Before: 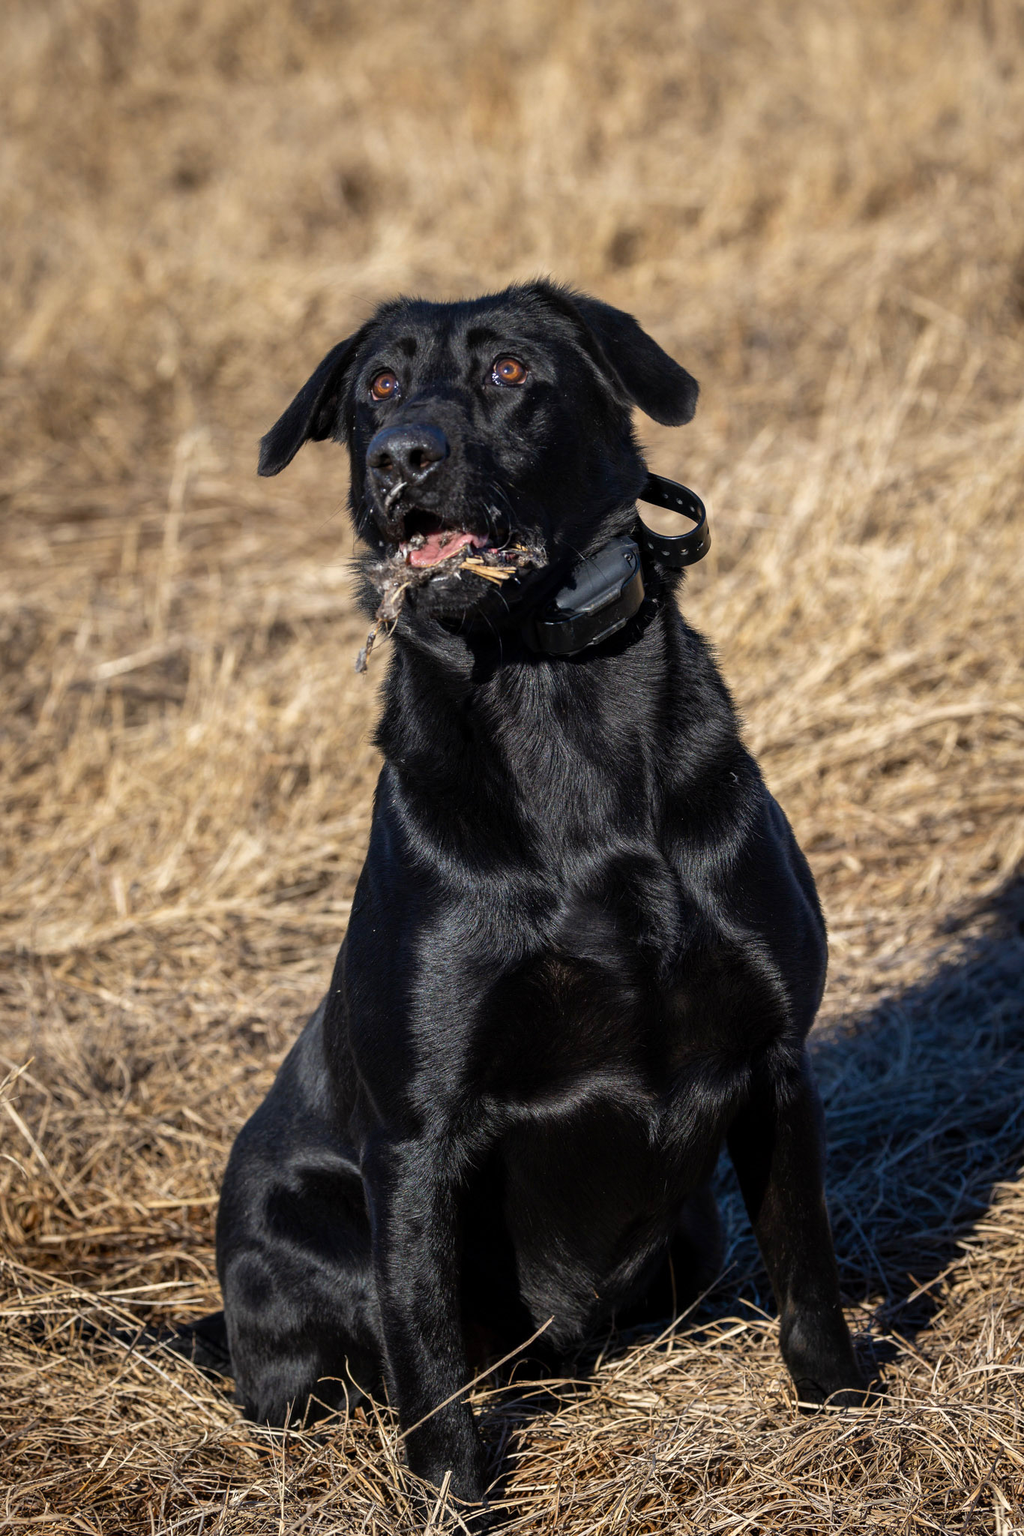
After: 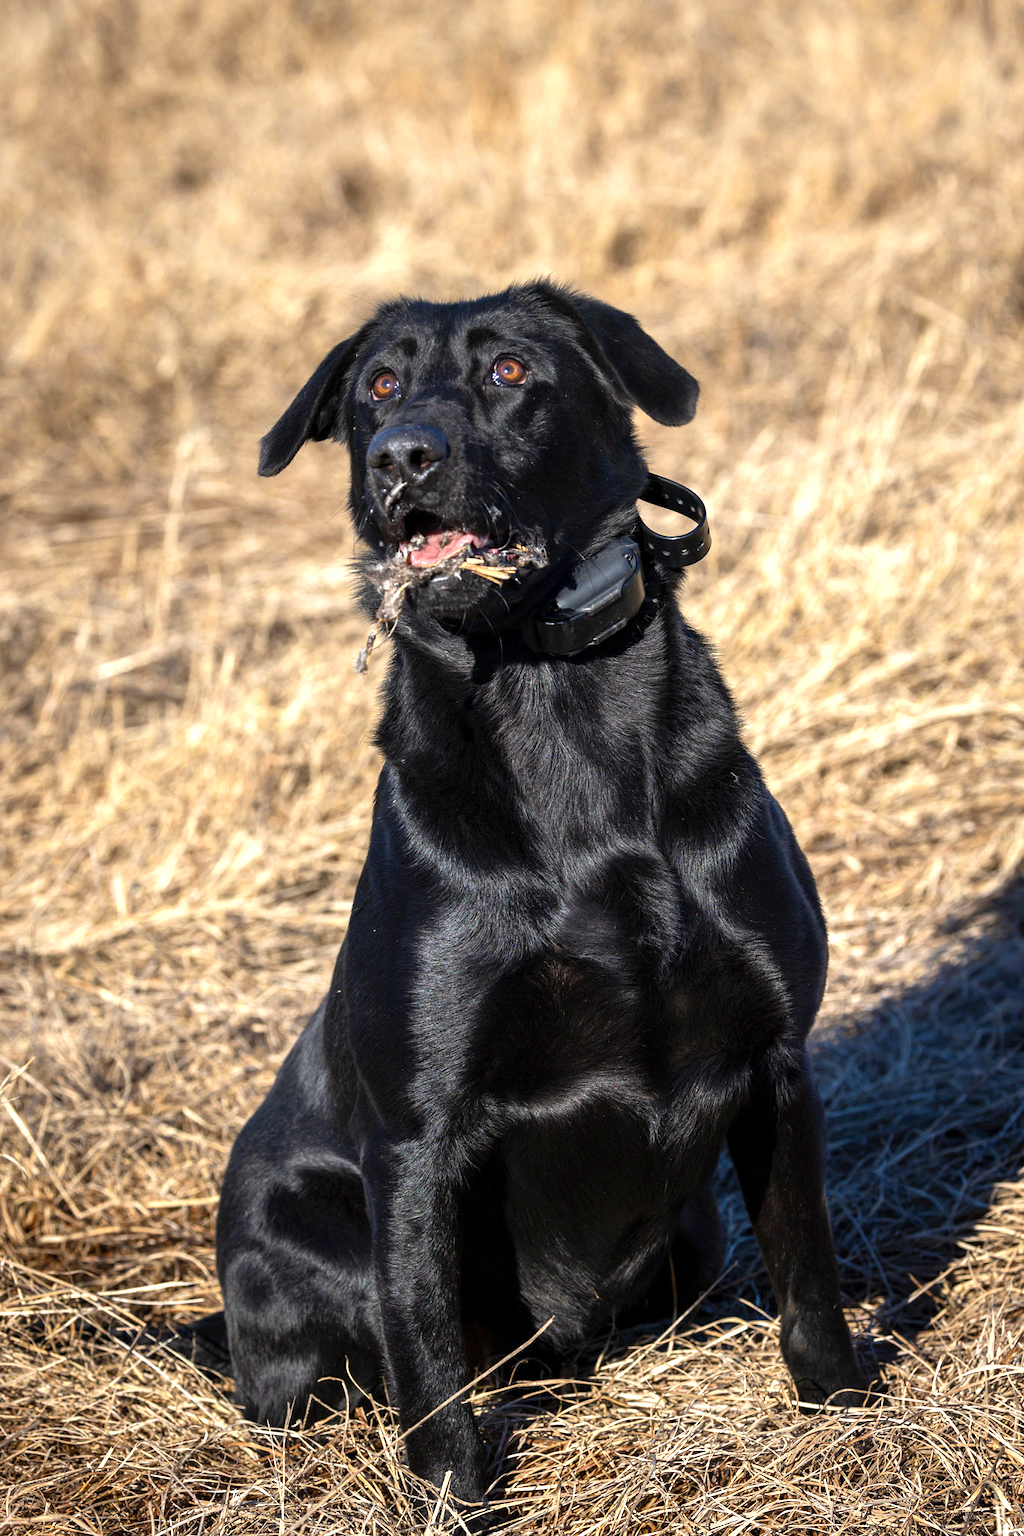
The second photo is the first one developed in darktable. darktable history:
exposure: exposure 0.741 EV, compensate highlight preservation false
